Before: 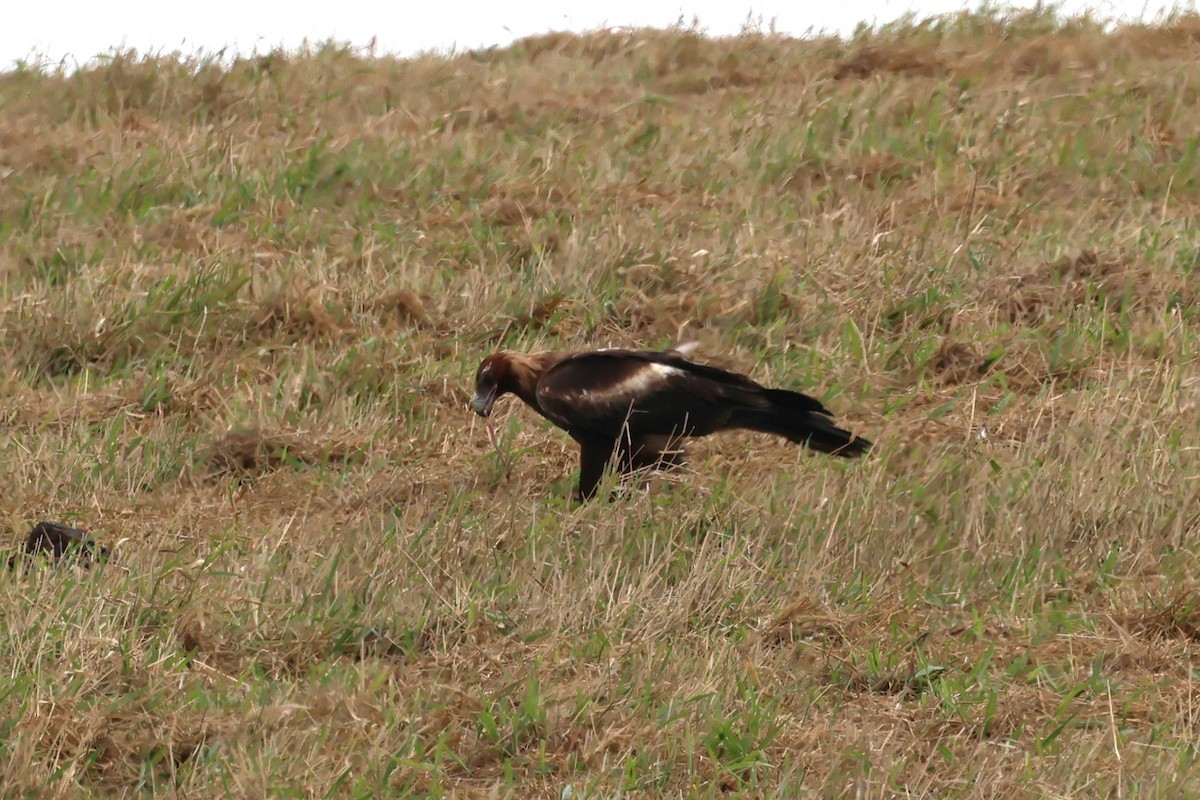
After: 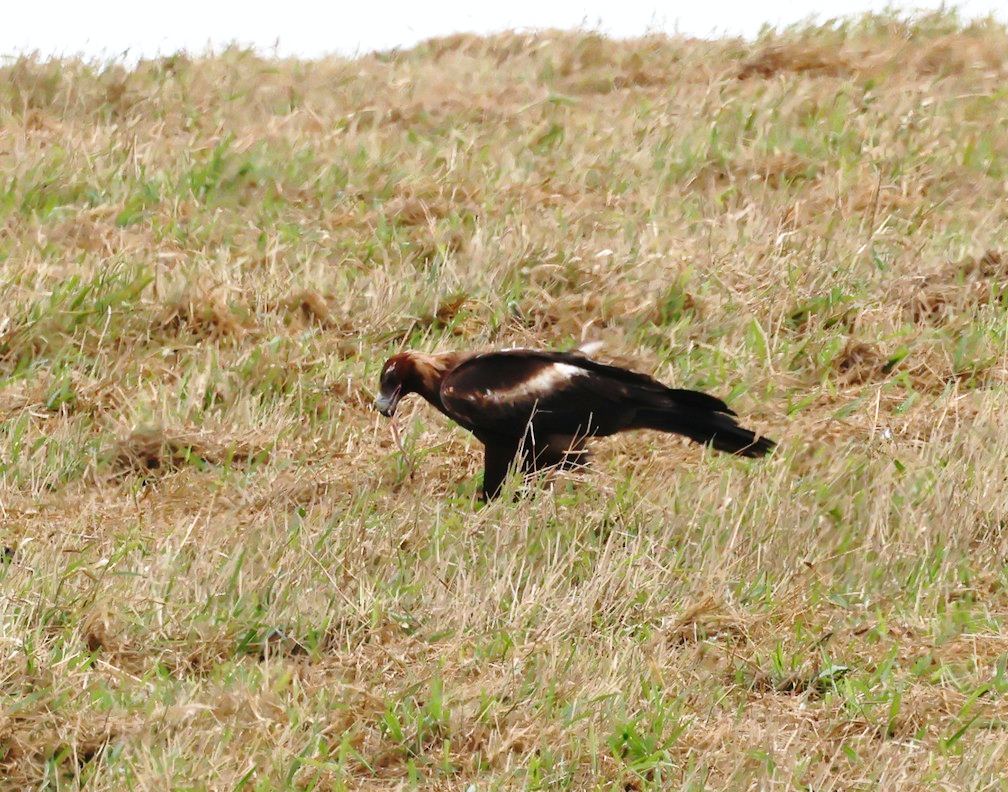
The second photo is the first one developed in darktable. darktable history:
base curve: curves: ch0 [(0, 0) (0.028, 0.03) (0.121, 0.232) (0.46, 0.748) (0.859, 0.968) (1, 1)], preserve colors none
crop: left 8.026%, right 7.374%
white balance: red 0.974, blue 1.044
